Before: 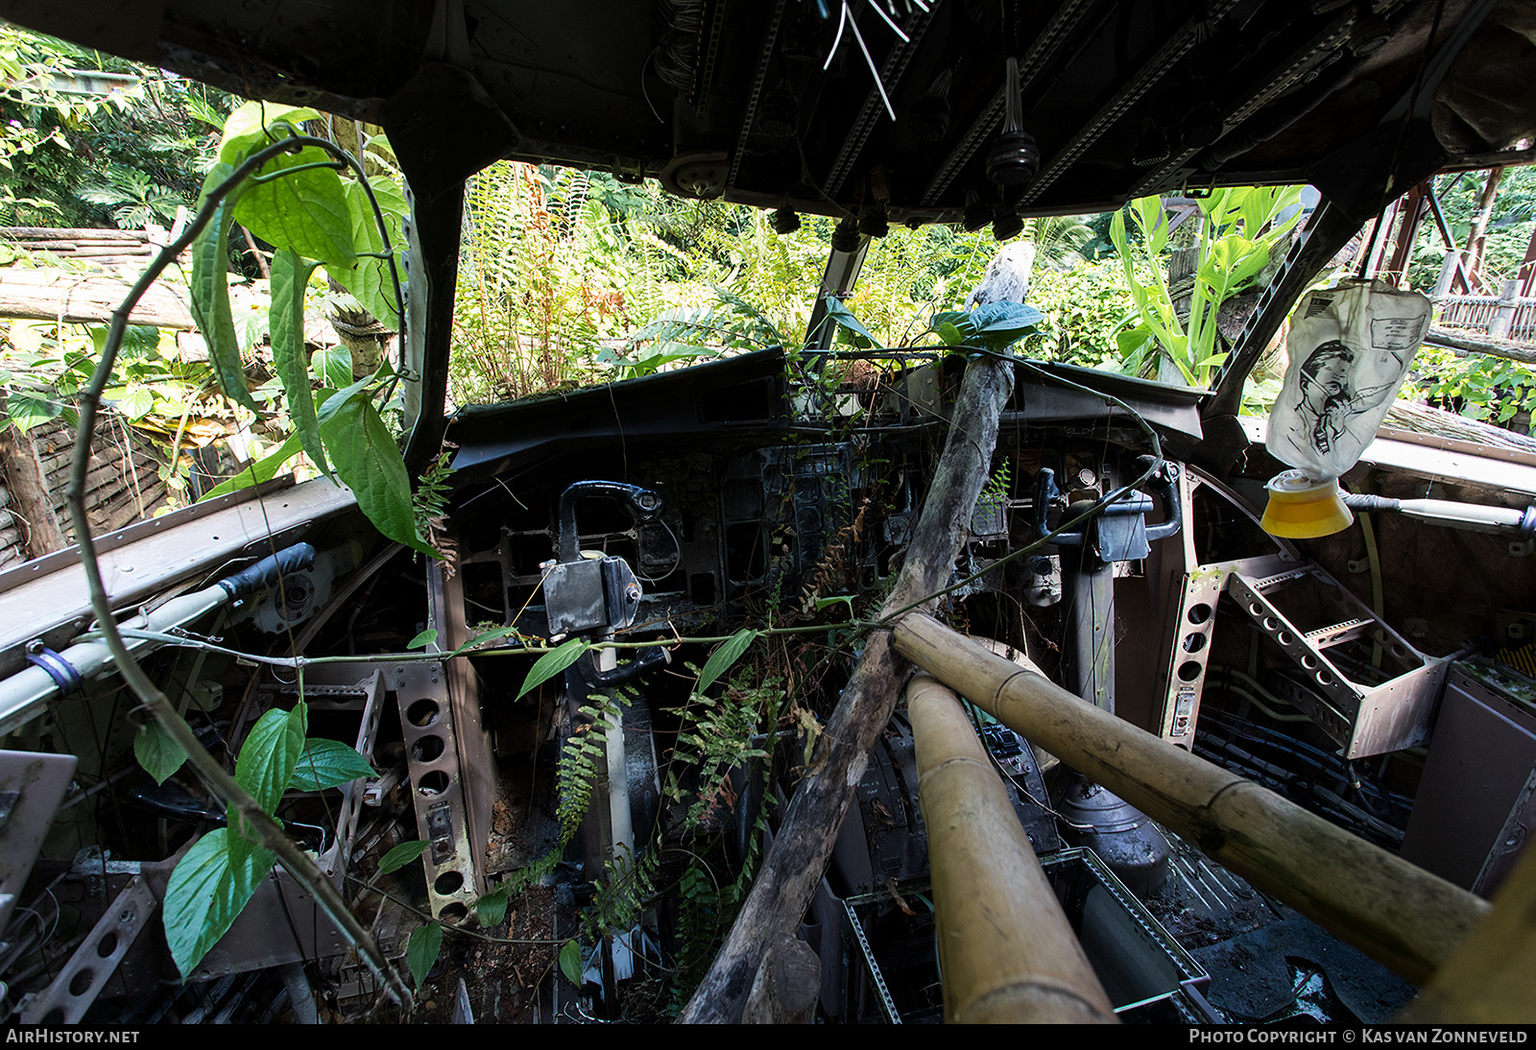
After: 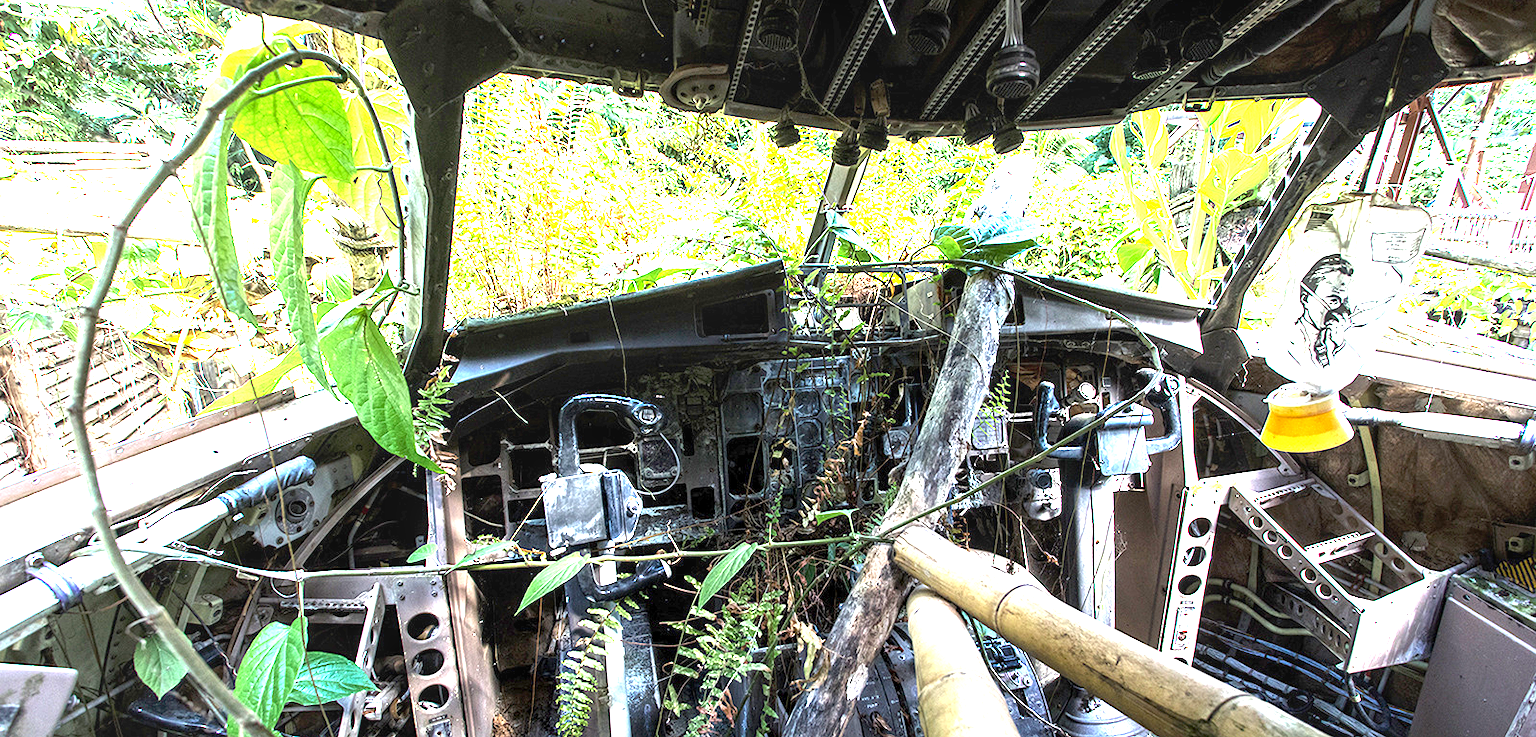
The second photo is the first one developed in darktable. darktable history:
exposure: black level correction 0.001, exposure 2.619 EV, compensate highlight preservation false
tone equalizer: edges refinement/feathering 500, mask exposure compensation -1.57 EV, preserve details no
local contrast: detail 130%
crop and rotate: top 8.267%, bottom 21.451%
